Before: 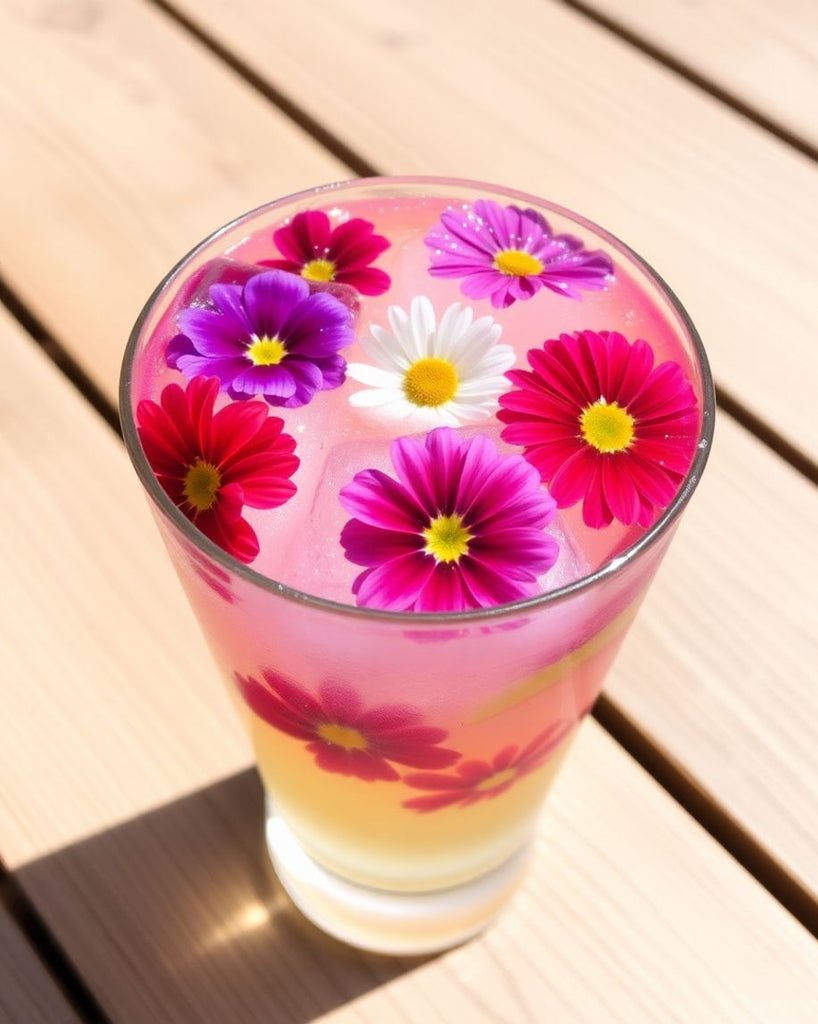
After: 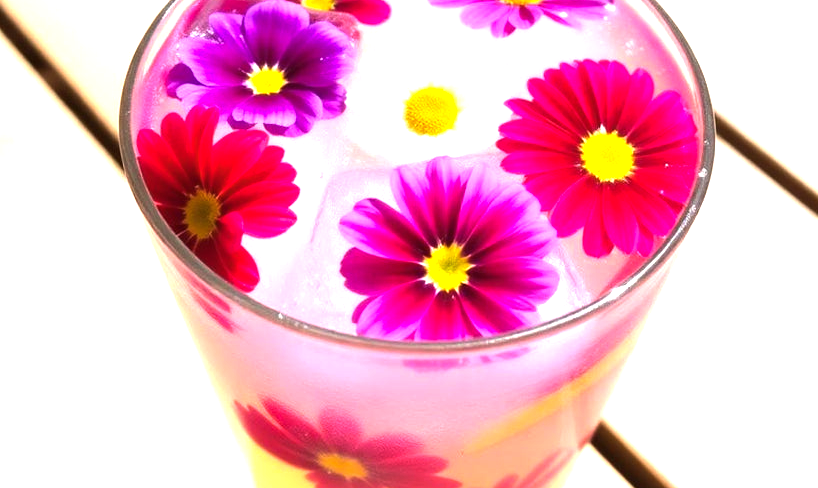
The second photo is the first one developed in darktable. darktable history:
tone equalizer: on, module defaults
crop and rotate: top 26.536%, bottom 25.791%
color balance rgb: perceptual saturation grading › global saturation 0.877%, perceptual brilliance grading › highlights 15.489%, perceptual brilliance grading › shadows -14.052%, global vibrance 20%
exposure: black level correction 0, exposure 0.598 EV, compensate highlight preservation false
